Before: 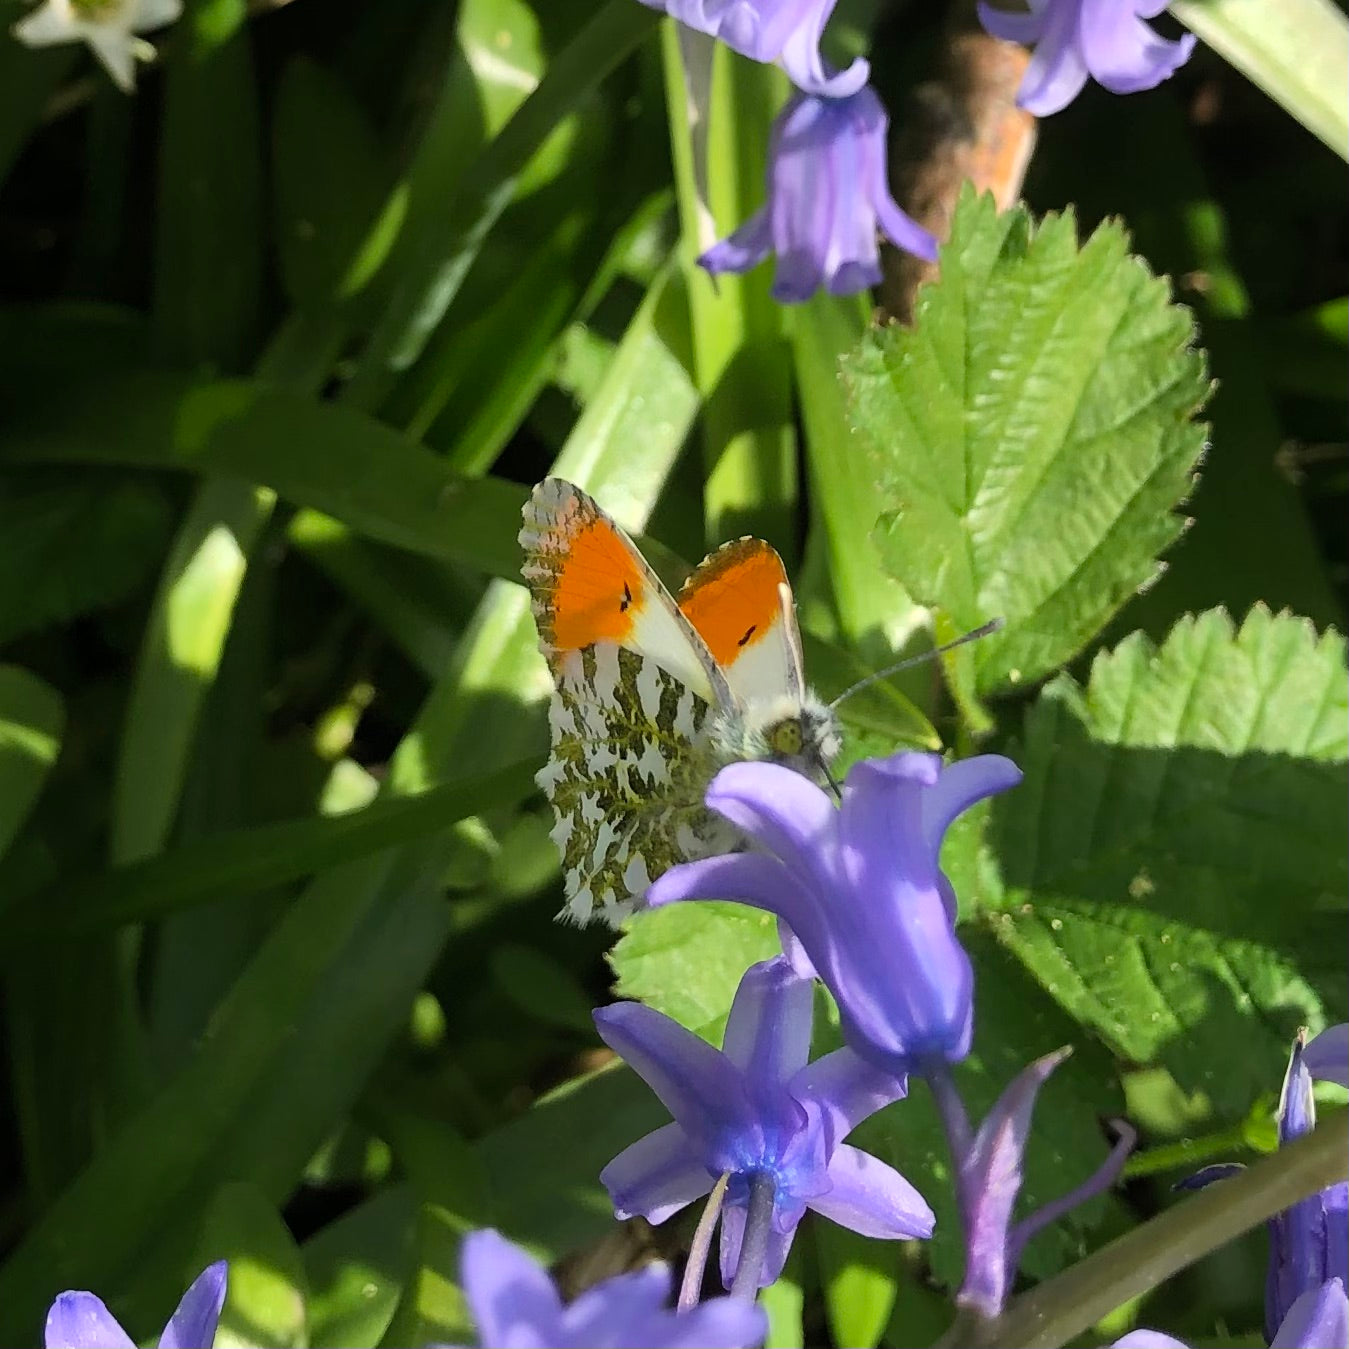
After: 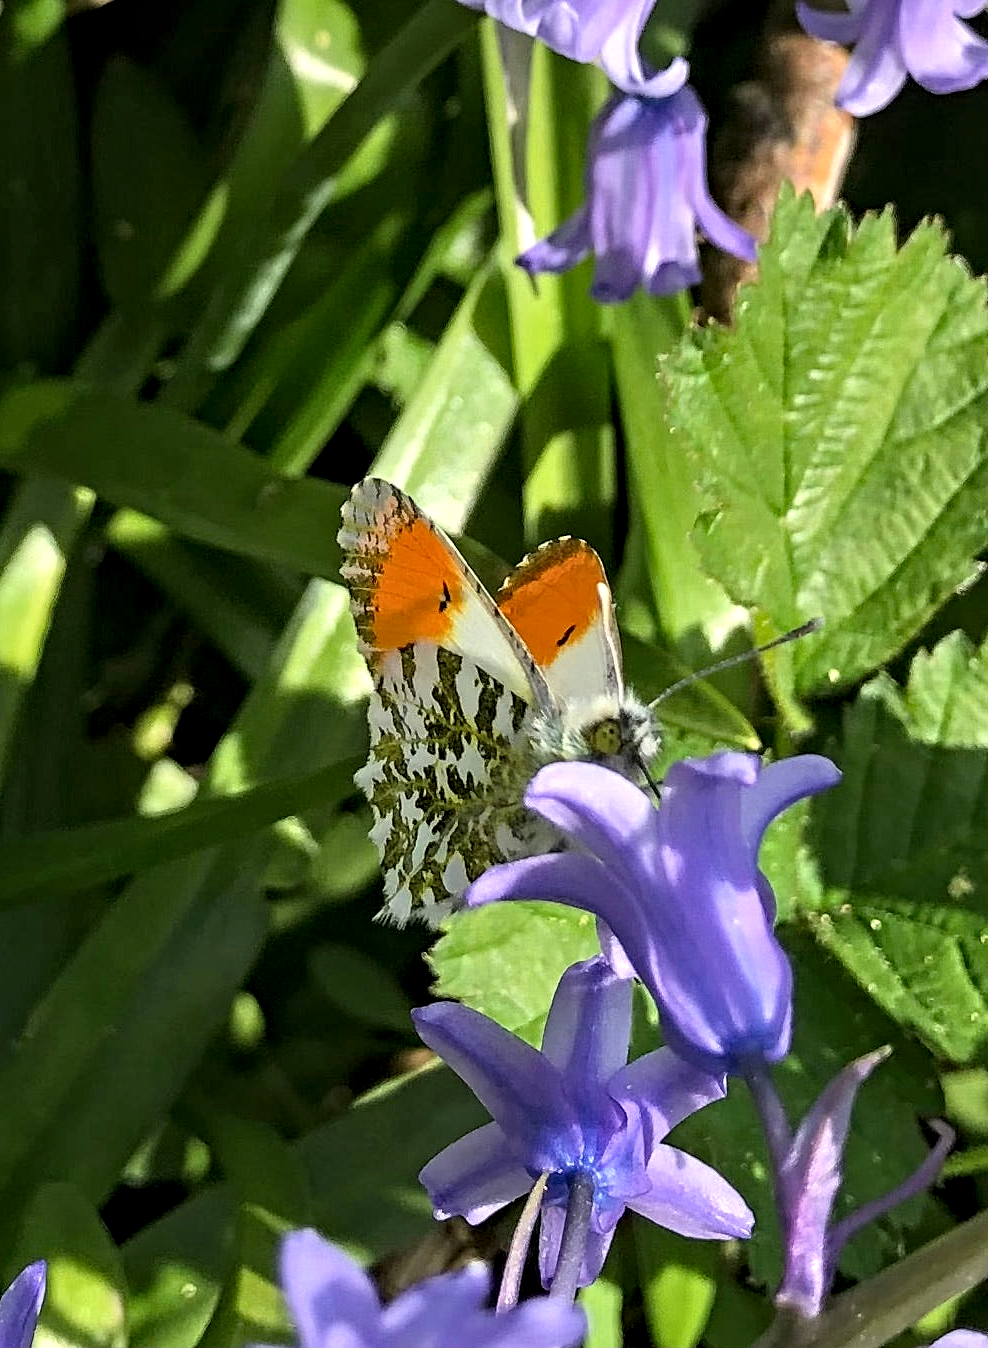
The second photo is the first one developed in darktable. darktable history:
contrast equalizer: octaves 7, y [[0.5, 0.542, 0.583, 0.625, 0.667, 0.708], [0.5 ×6], [0.5 ×6], [0 ×6], [0 ×6]]
crop: left 13.443%, right 13.31%
exposure: black level correction 0.001, exposure 0.014 EV, compensate highlight preservation false
